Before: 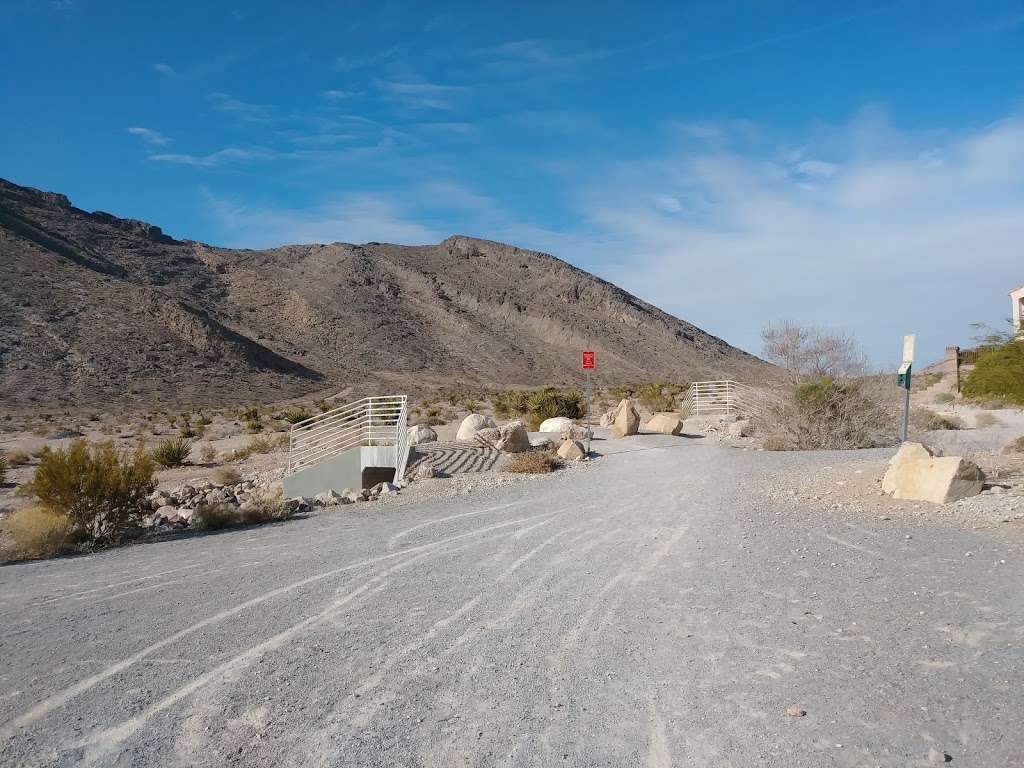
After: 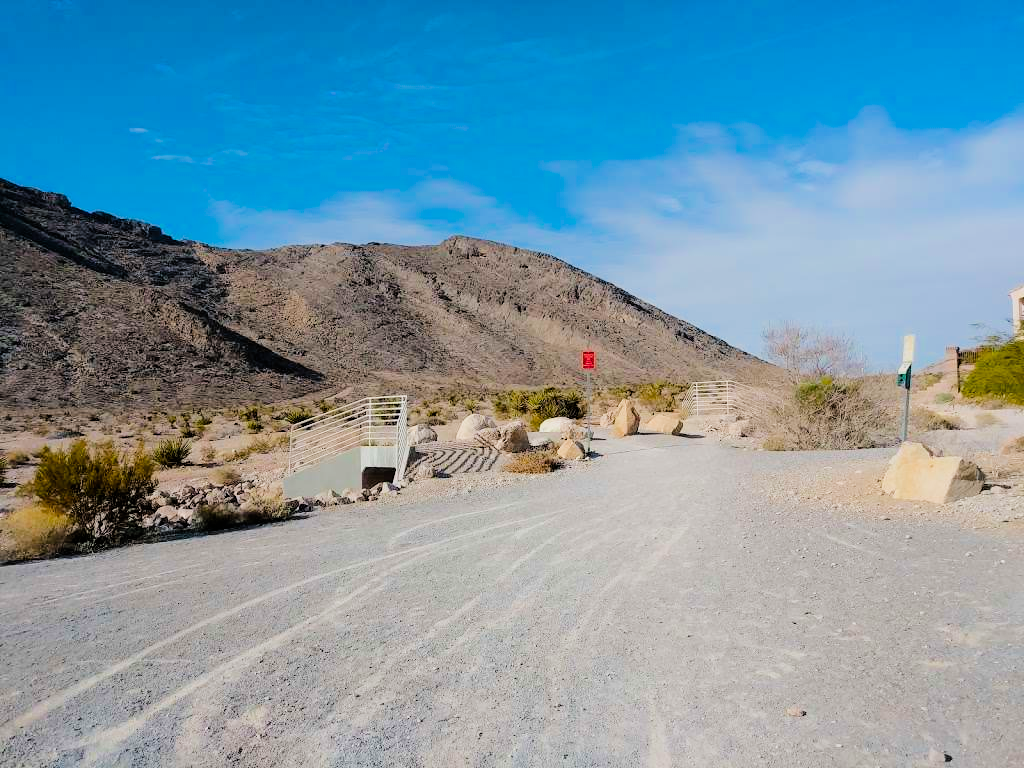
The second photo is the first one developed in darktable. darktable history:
color balance rgb: power › luminance 1.578%, perceptual saturation grading › global saturation 30.597%, perceptual brilliance grading › mid-tones 9.671%, perceptual brilliance grading › shadows 15.103%, global vibrance 26.246%, contrast 5.912%
filmic rgb: black relative exposure -5.13 EV, white relative exposure 3.99 EV, threshold 5.94 EV, hardness 2.88, contrast 1.296, iterations of high-quality reconstruction 0, enable highlight reconstruction true
